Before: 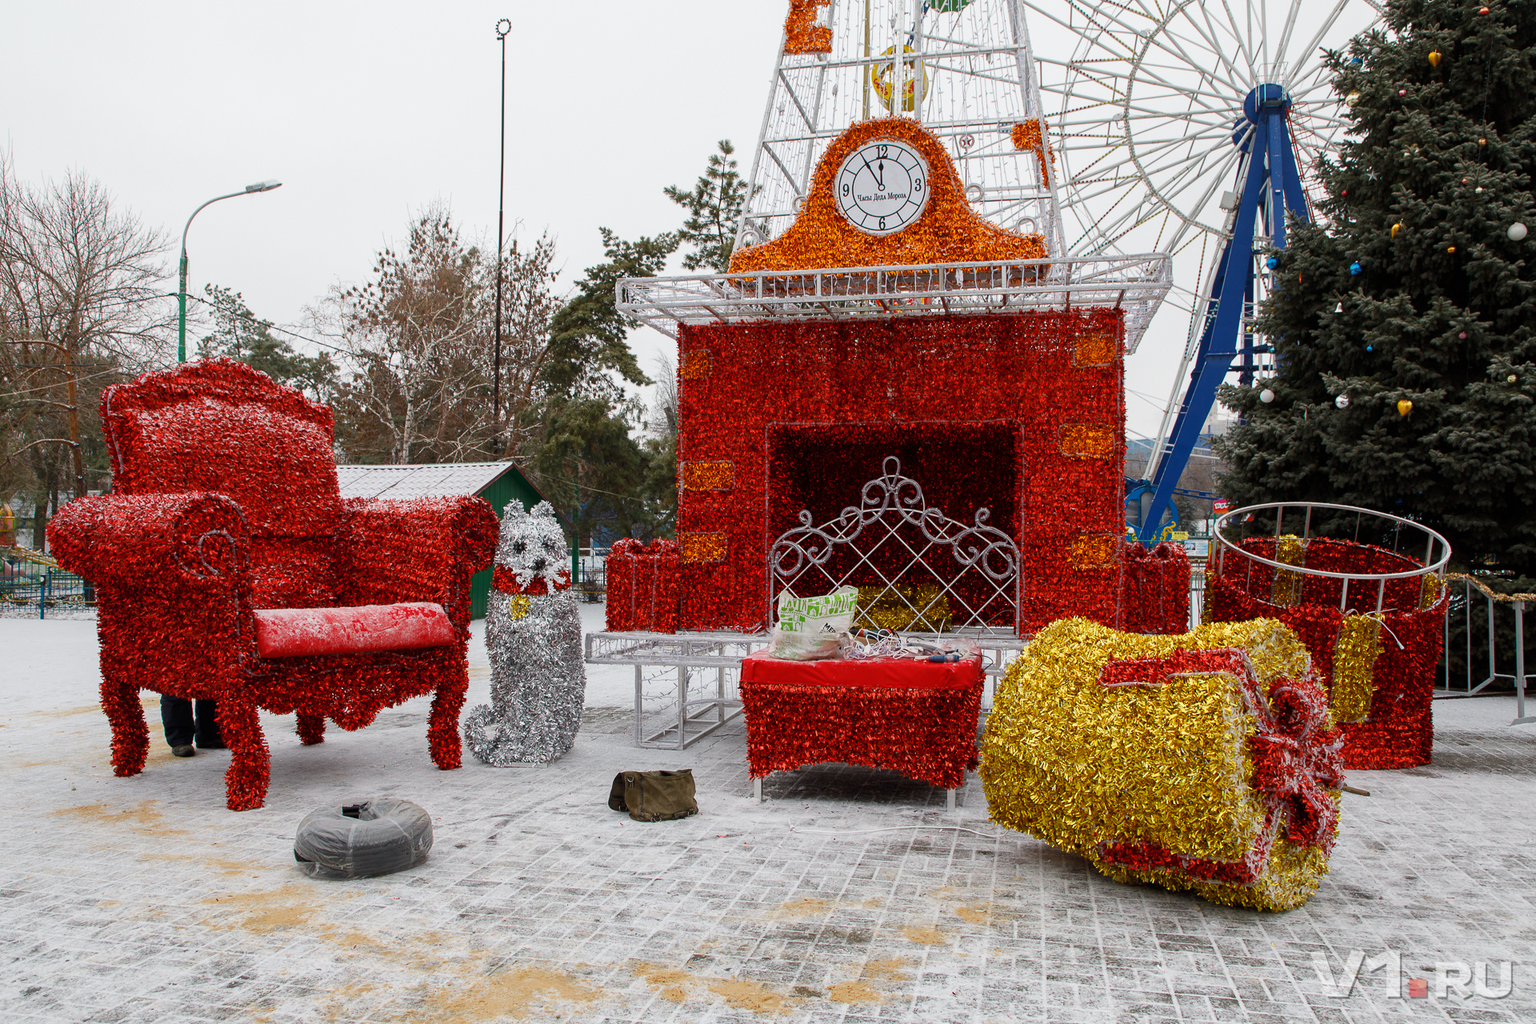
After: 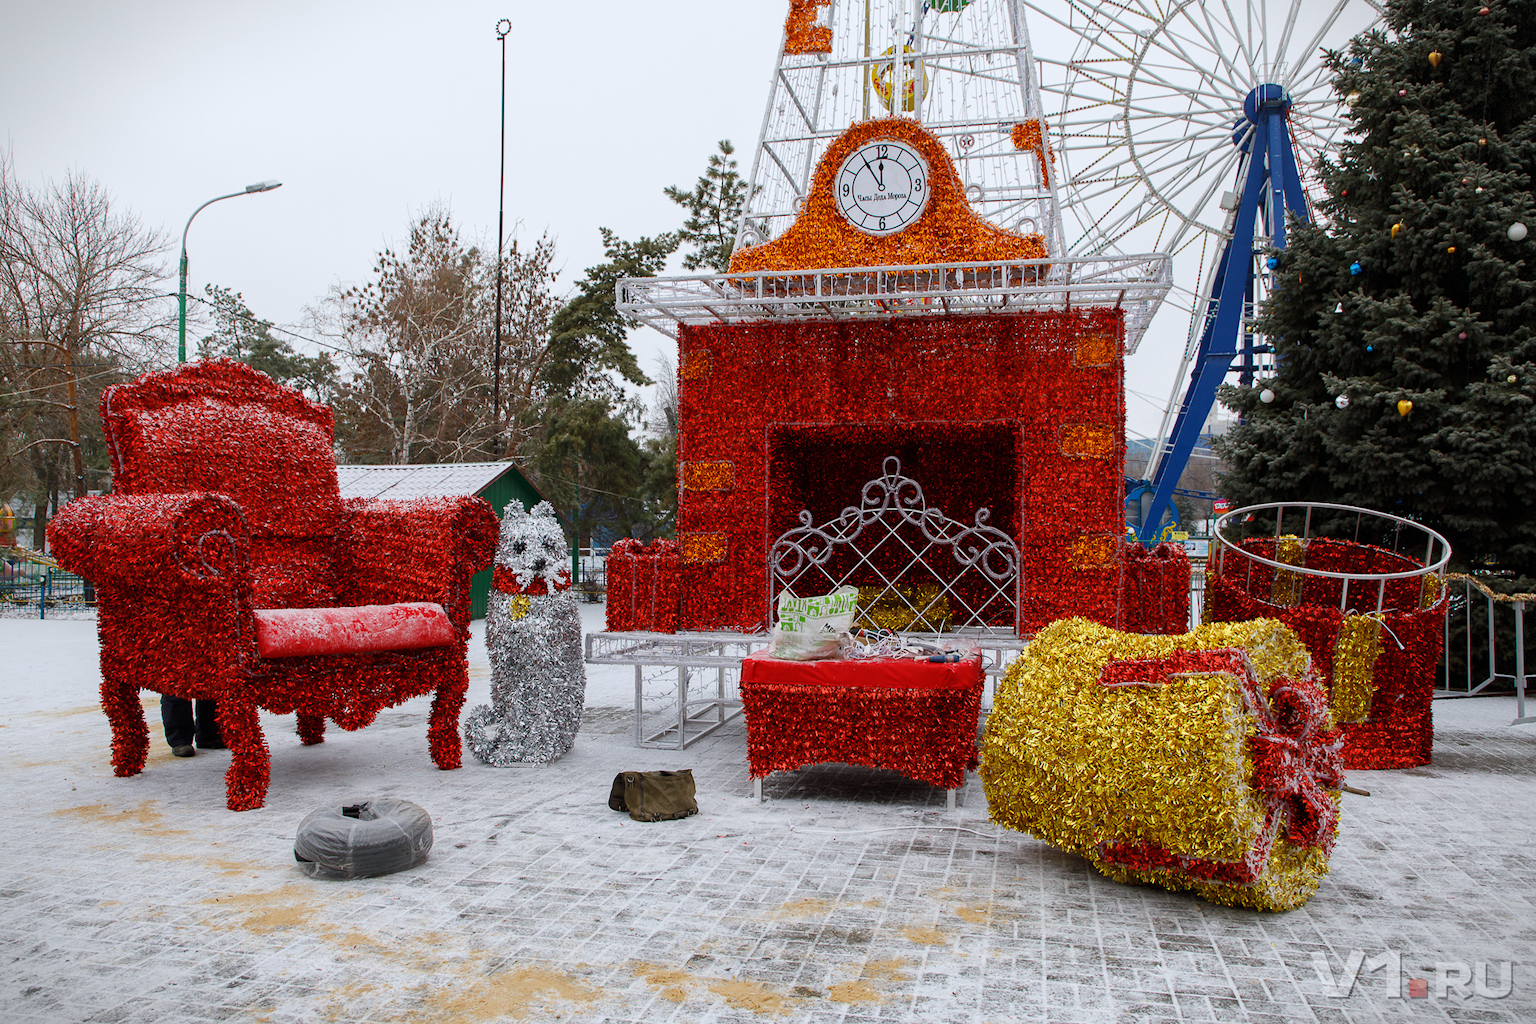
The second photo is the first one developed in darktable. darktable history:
white balance: red 0.98, blue 1.034
vignetting: fall-off start 100%, brightness -0.406, saturation -0.3, width/height ratio 1.324, dithering 8-bit output, unbound false
